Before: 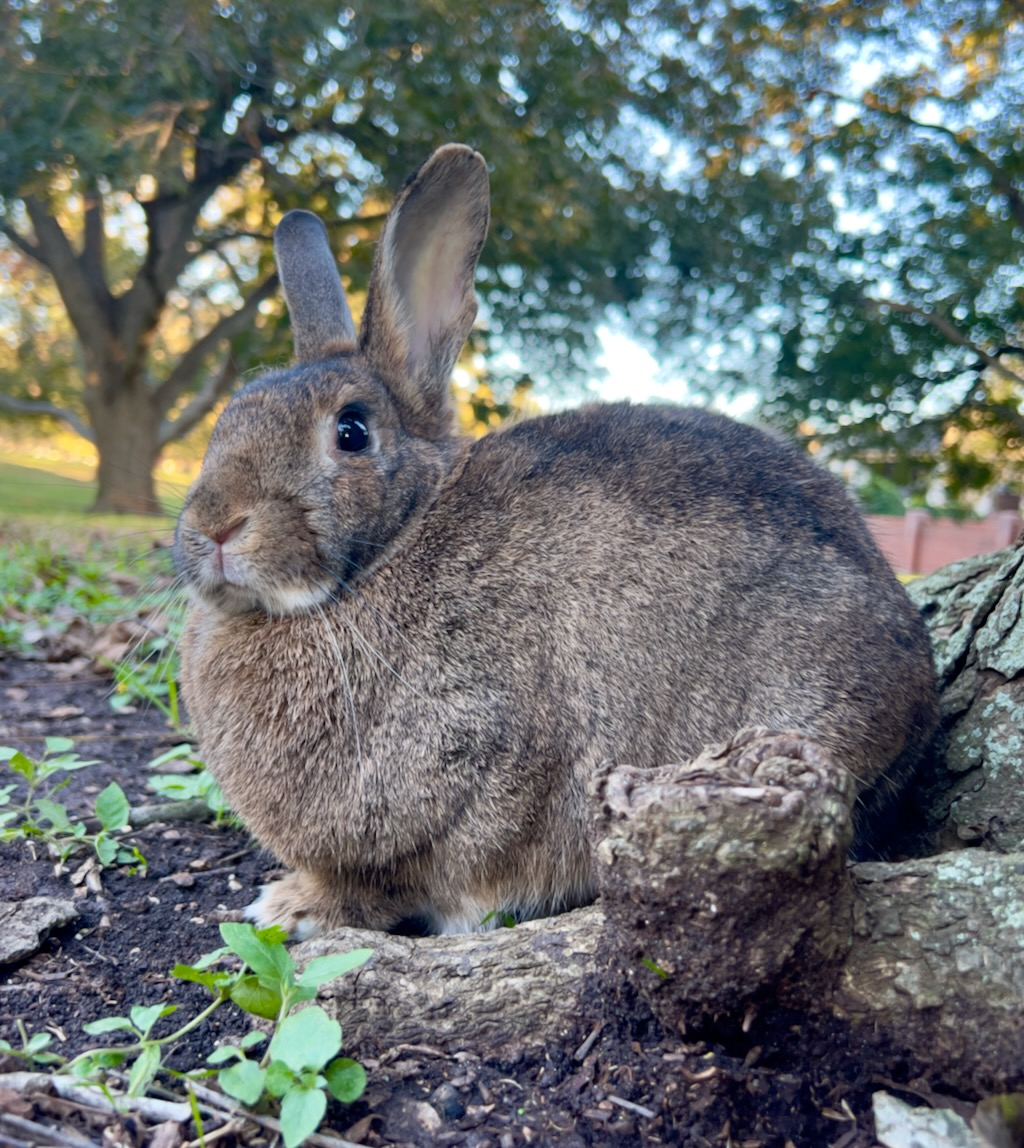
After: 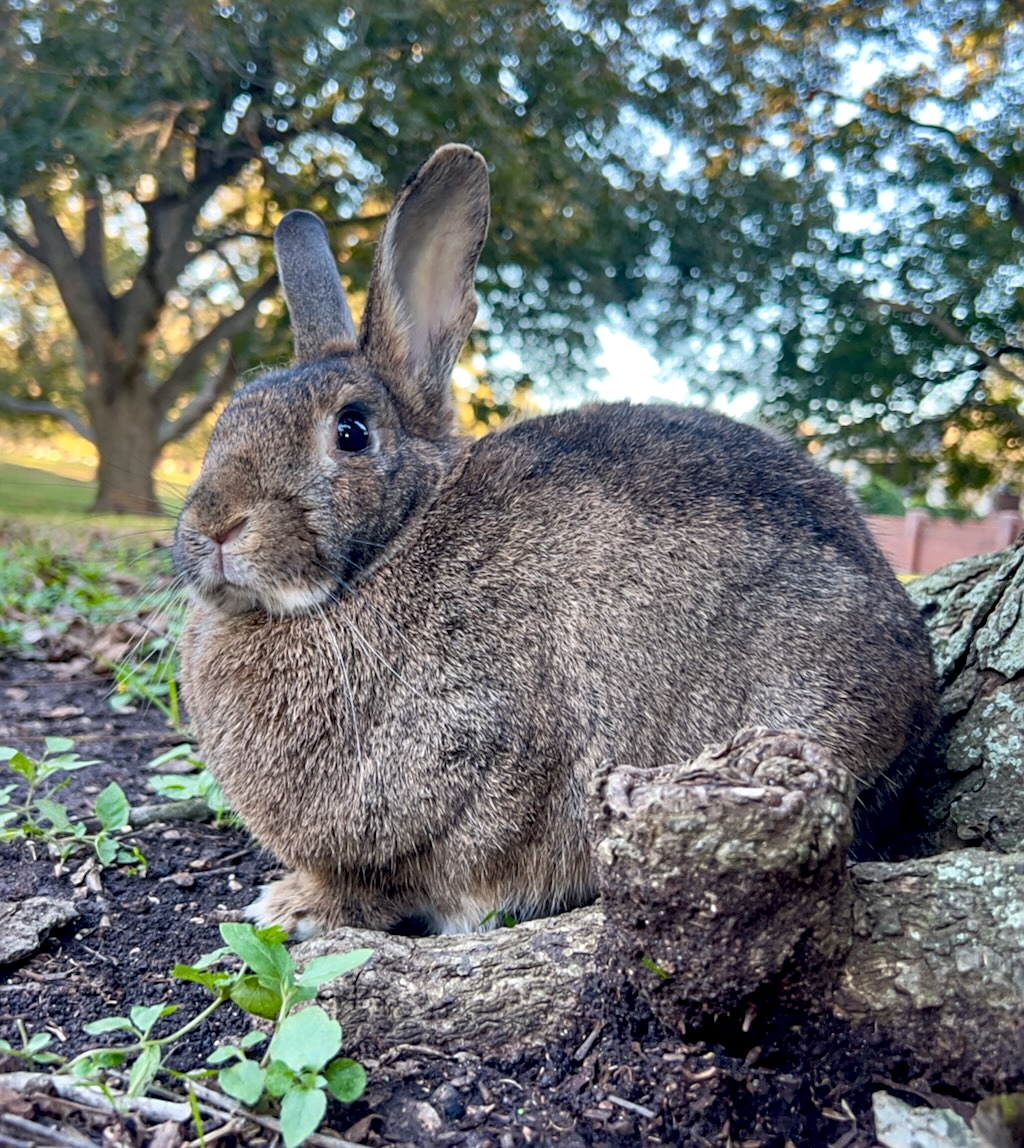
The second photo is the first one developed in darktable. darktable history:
local contrast: detail 130%
shadows and highlights: shadows 20.89, highlights -81.16, soften with gaussian
sharpen: on, module defaults
